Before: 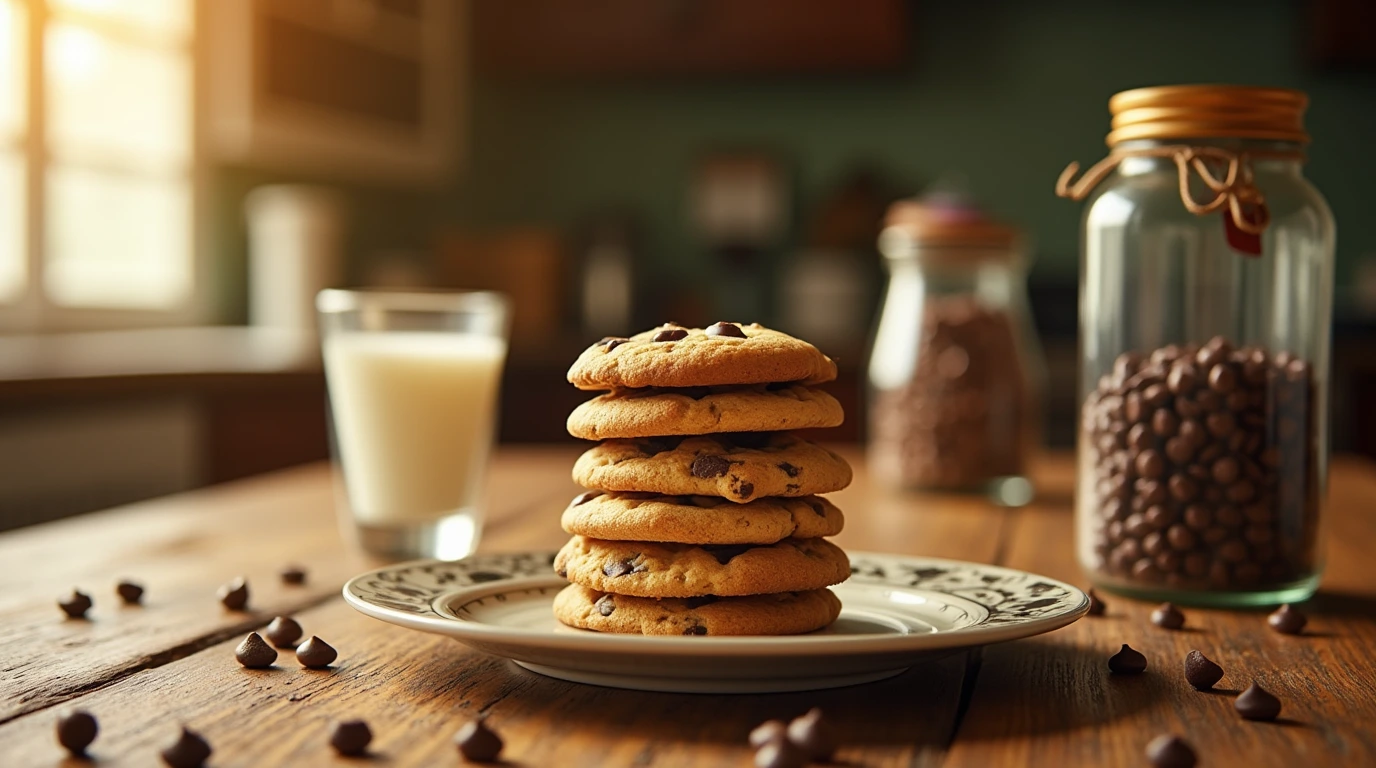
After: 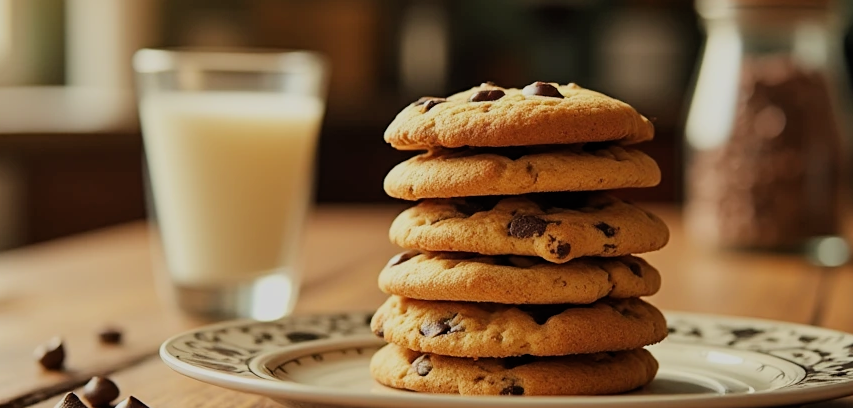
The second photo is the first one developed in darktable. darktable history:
filmic rgb: black relative exposure -7.65 EV, white relative exposure 4.56 EV, hardness 3.61, color science v6 (2022)
crop: left 13.312%, top 31.28%, right 24.627%, bottom 15.582%
